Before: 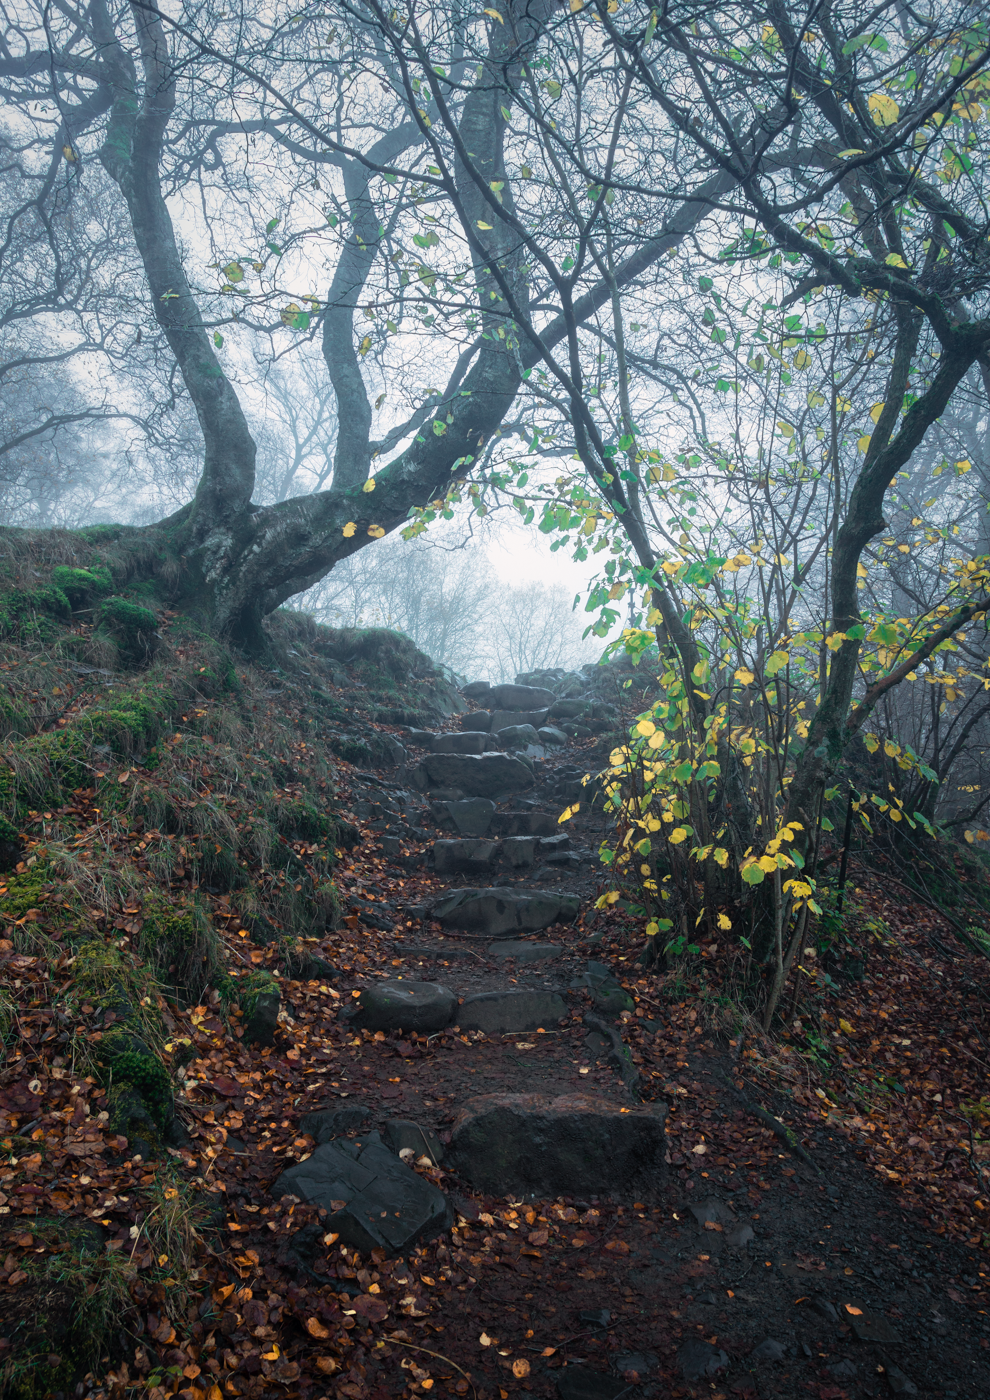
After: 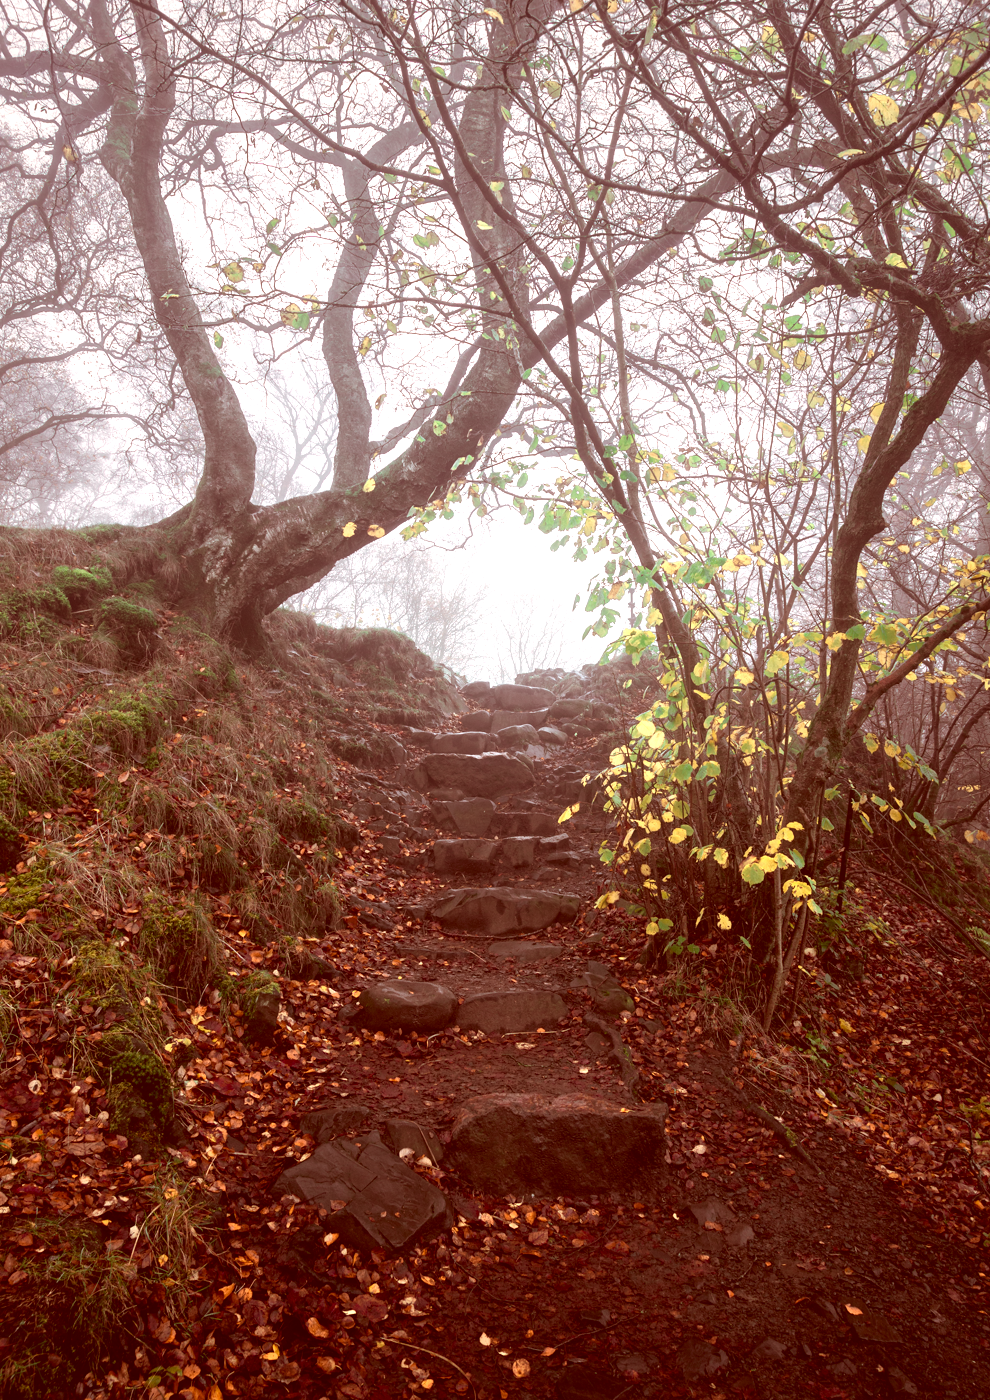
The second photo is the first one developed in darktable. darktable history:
exposure: black level correction 0, exposure 0.7 EV, compensate exposure bias true, compensate highlight preservation false
color correction: highlights a* 9.03, highlights b* 8.71, shadows a* 40, shadows b* 40, saturation 0.8
